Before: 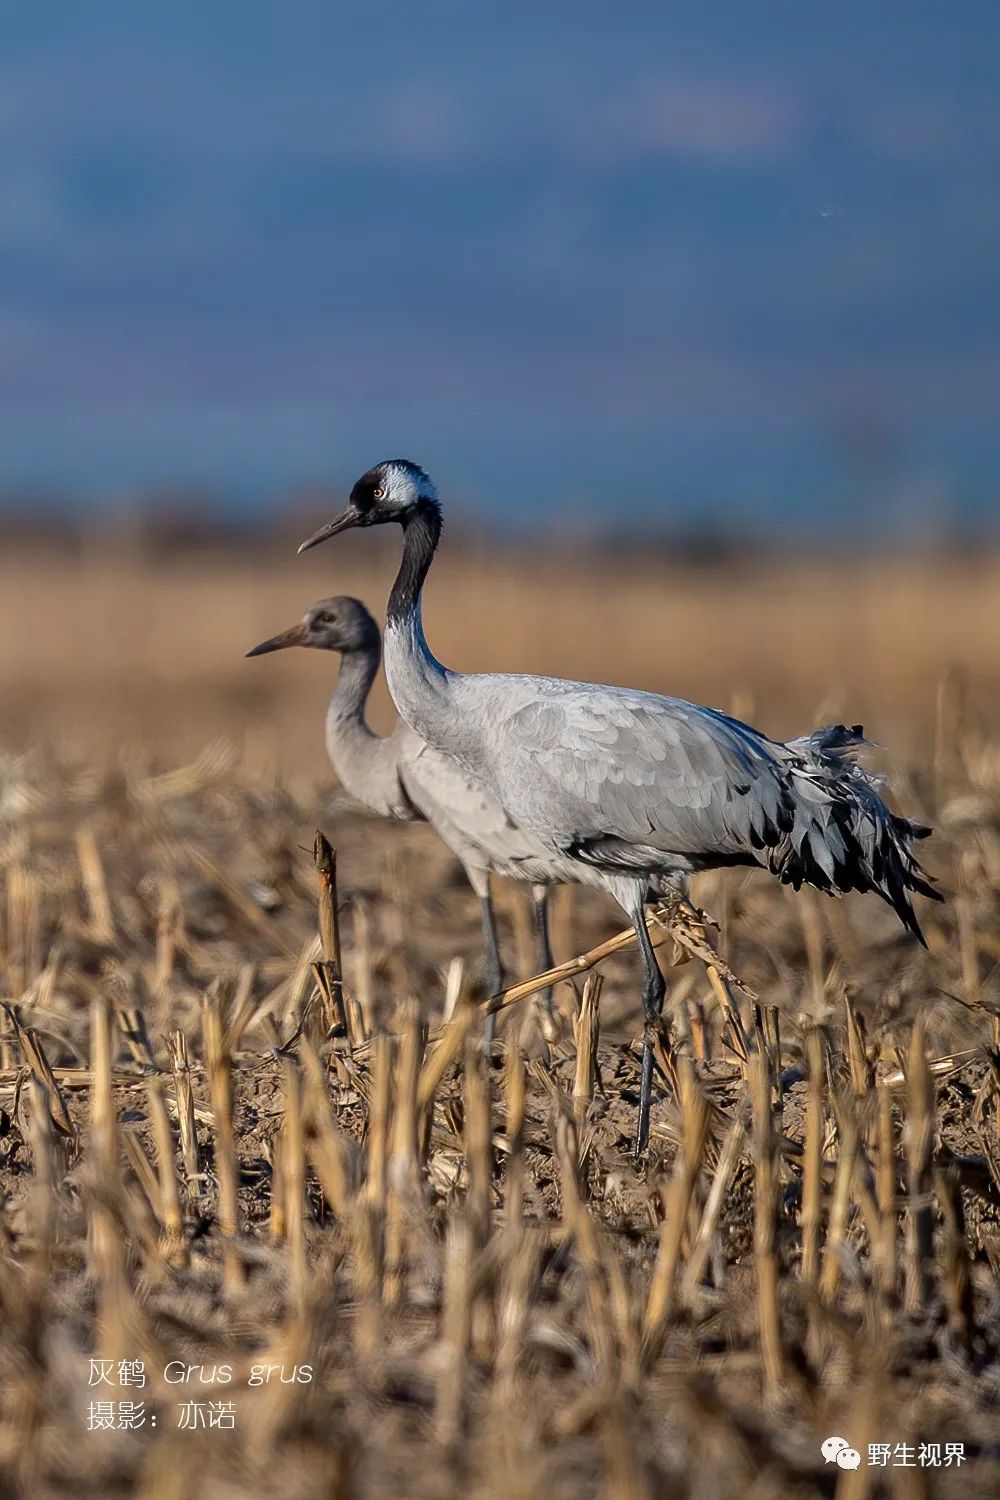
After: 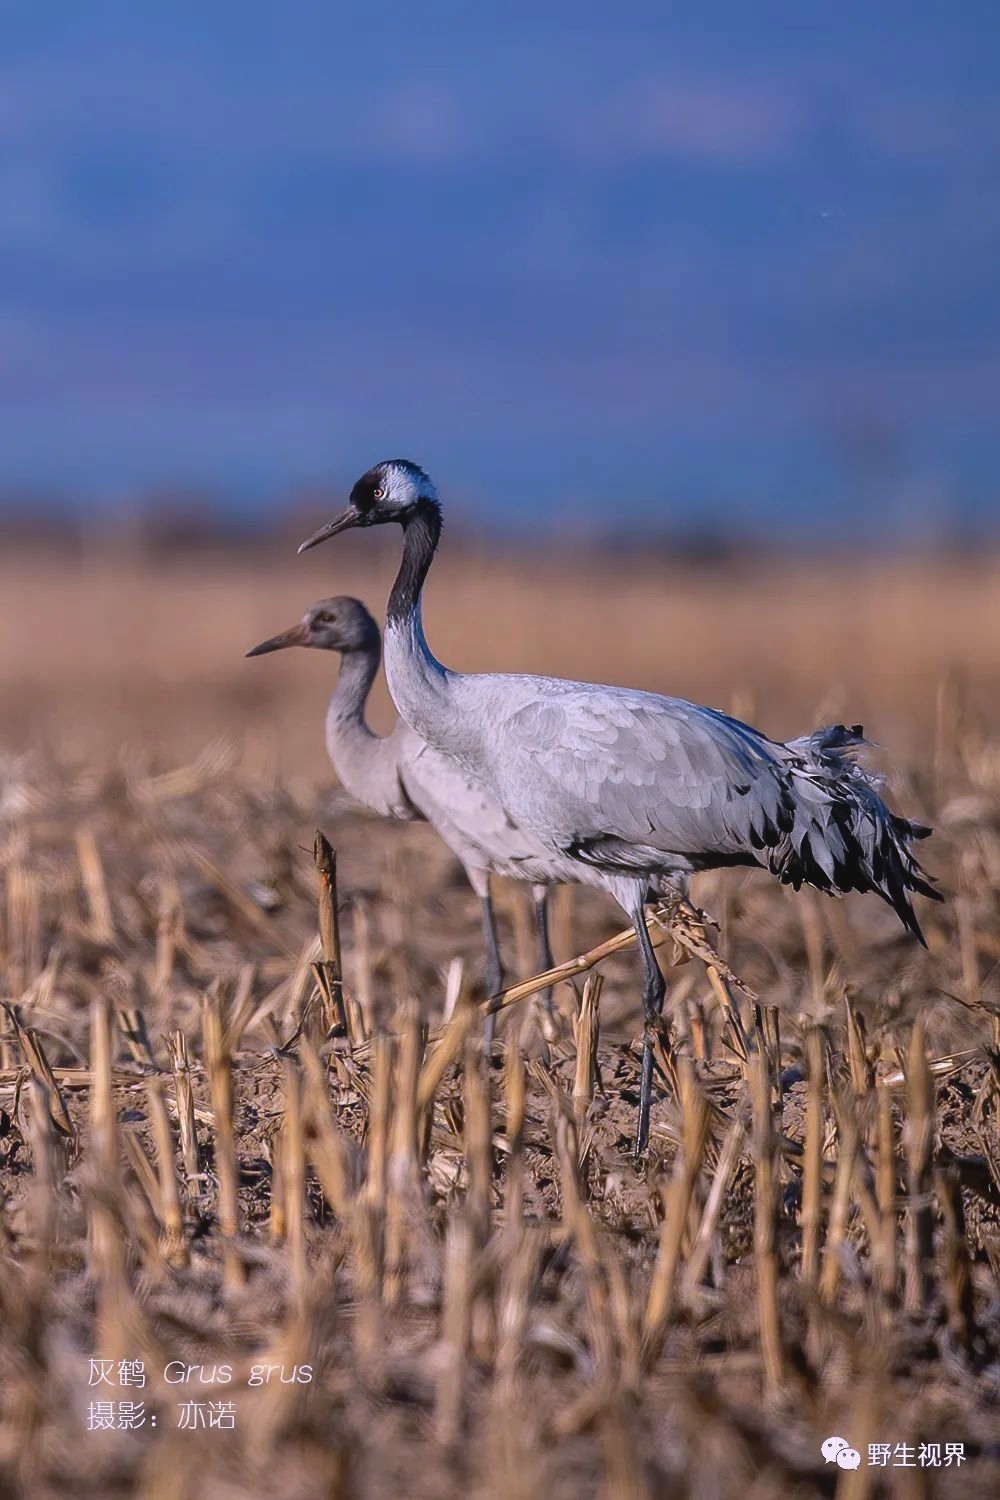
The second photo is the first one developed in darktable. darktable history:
contrast equalizer: octaves 7, y [[0.6 ×6], [0.55 ×6], [0 ×6], [0 ×6], [0 ×6]], mix -0.3
white balance: red 1.042, blue 1.17
